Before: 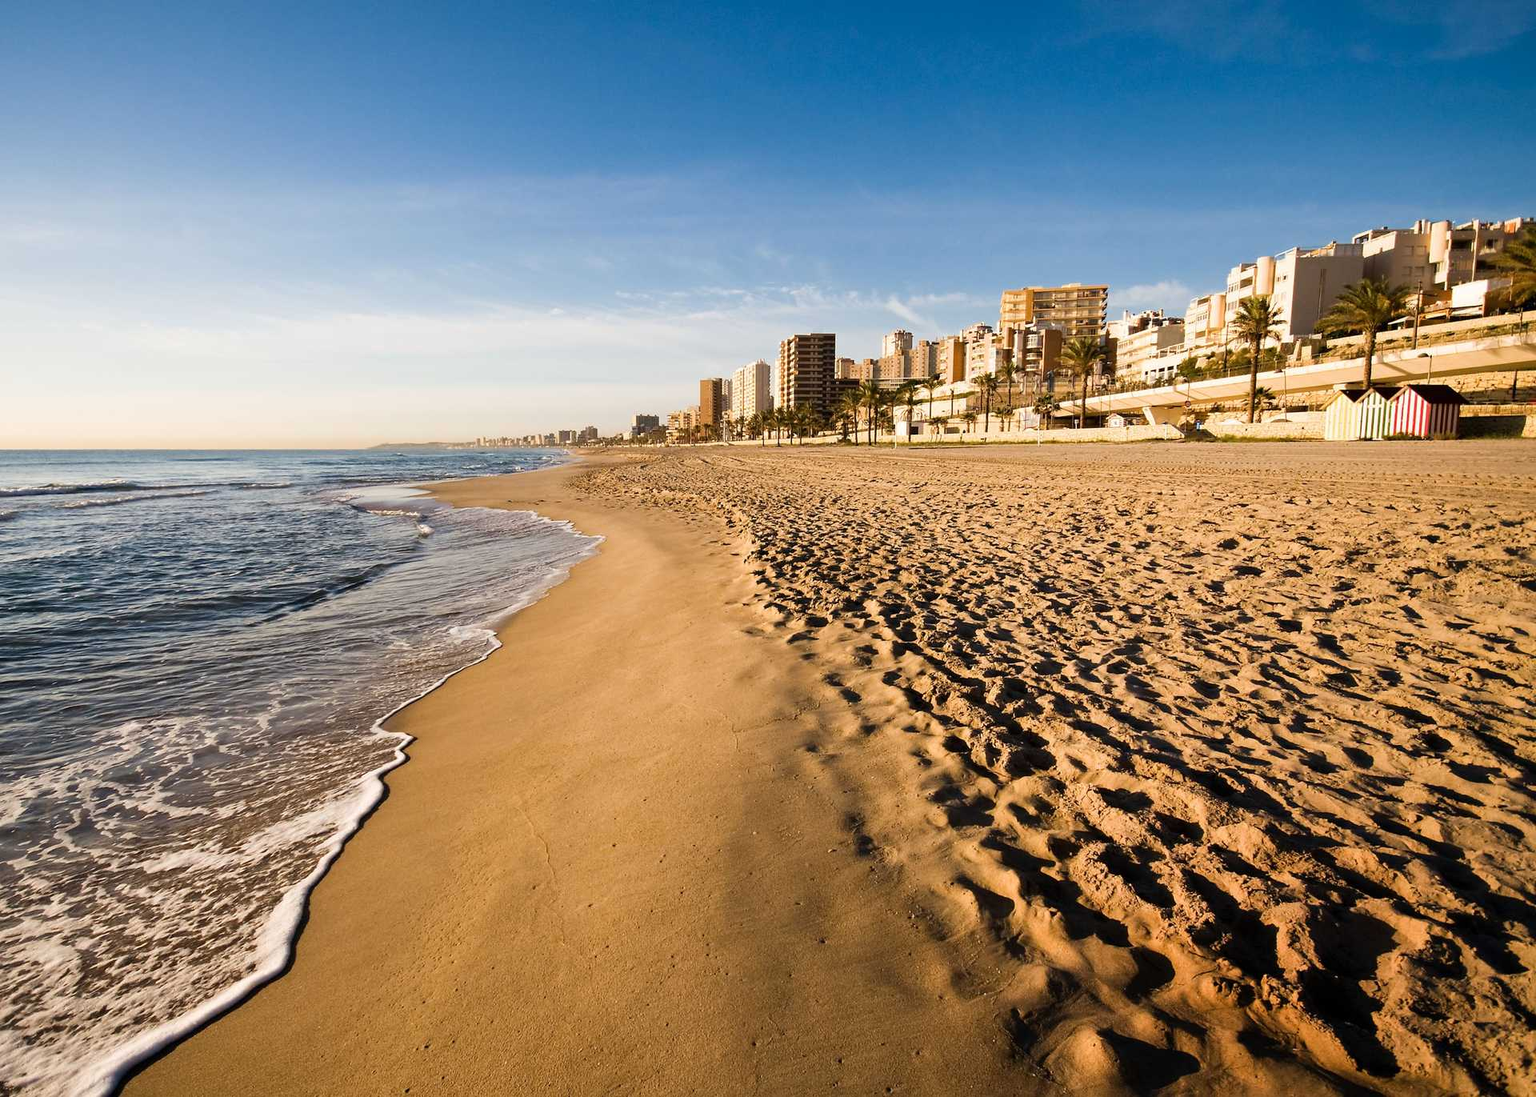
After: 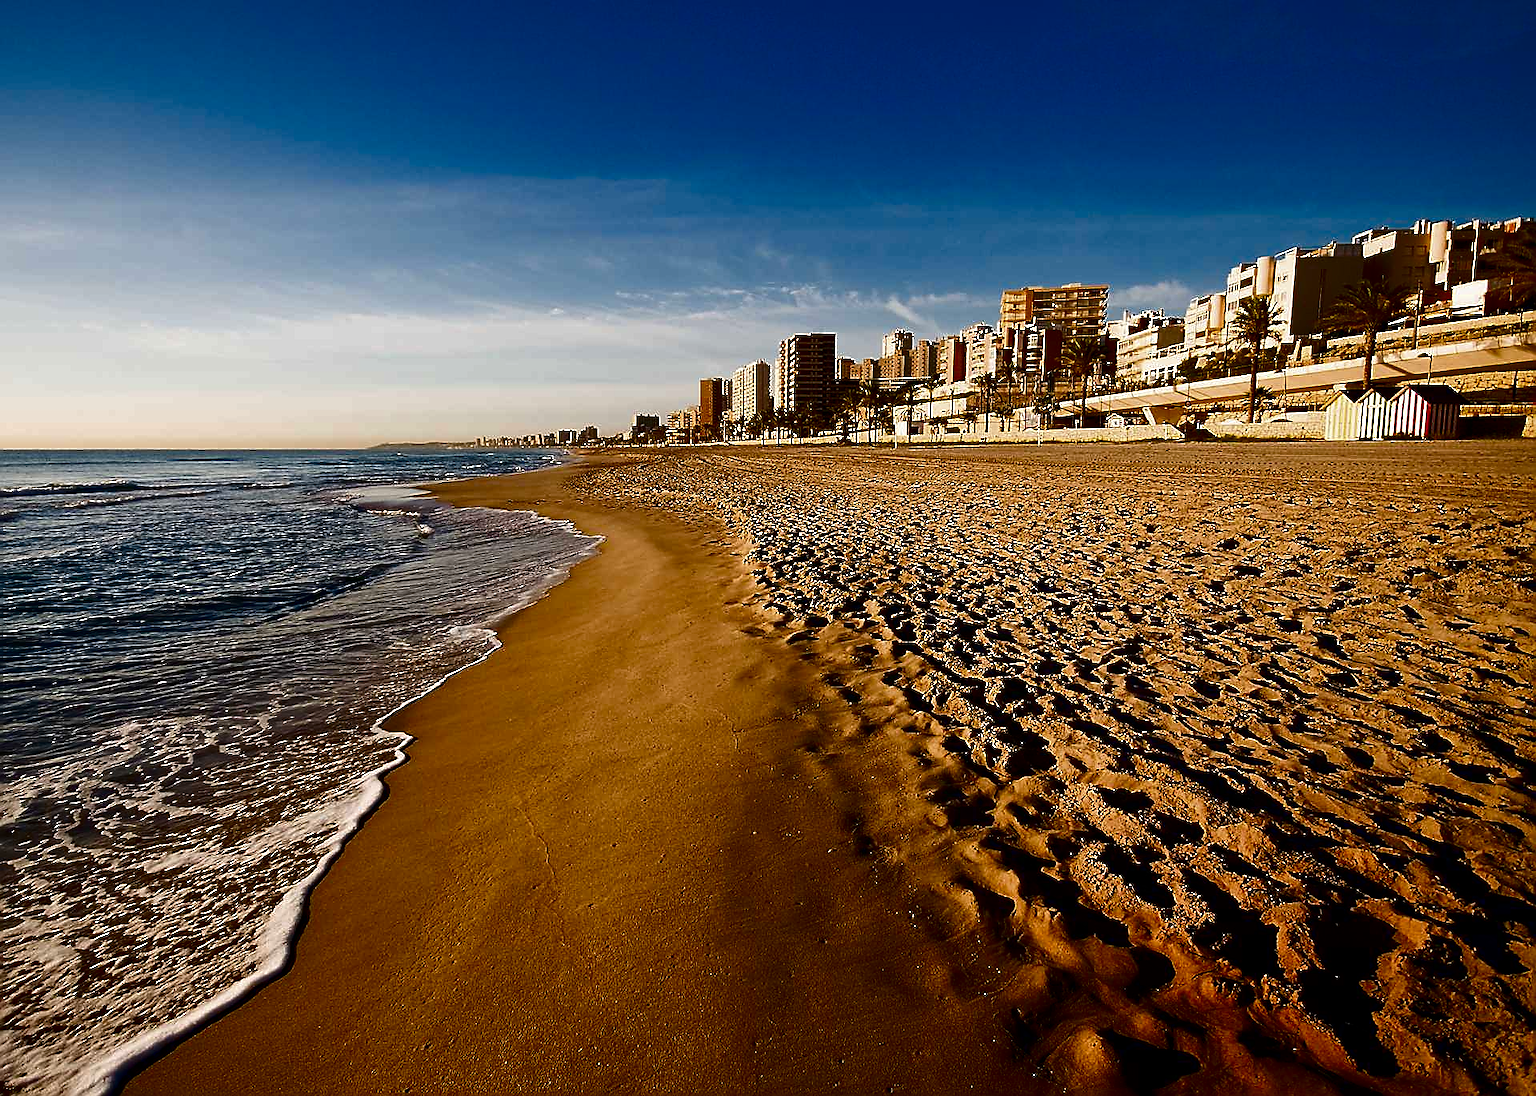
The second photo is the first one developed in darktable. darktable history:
contrast brightness saturation: contrast 0.09, brightness -0.59, saturation 0.17
sharpen: radius 1.4, amount 1.25, threshold 0.7
color balance rgb: shadows fall-off 101%, linear chroma grading › mid-tones 7.63%, perceptual saturation grading › mid-tones 11.68%, mask middle-gray fulcrum 22.45%, global vibrance 10.11%, saturation formula JzAzBz (2021)
